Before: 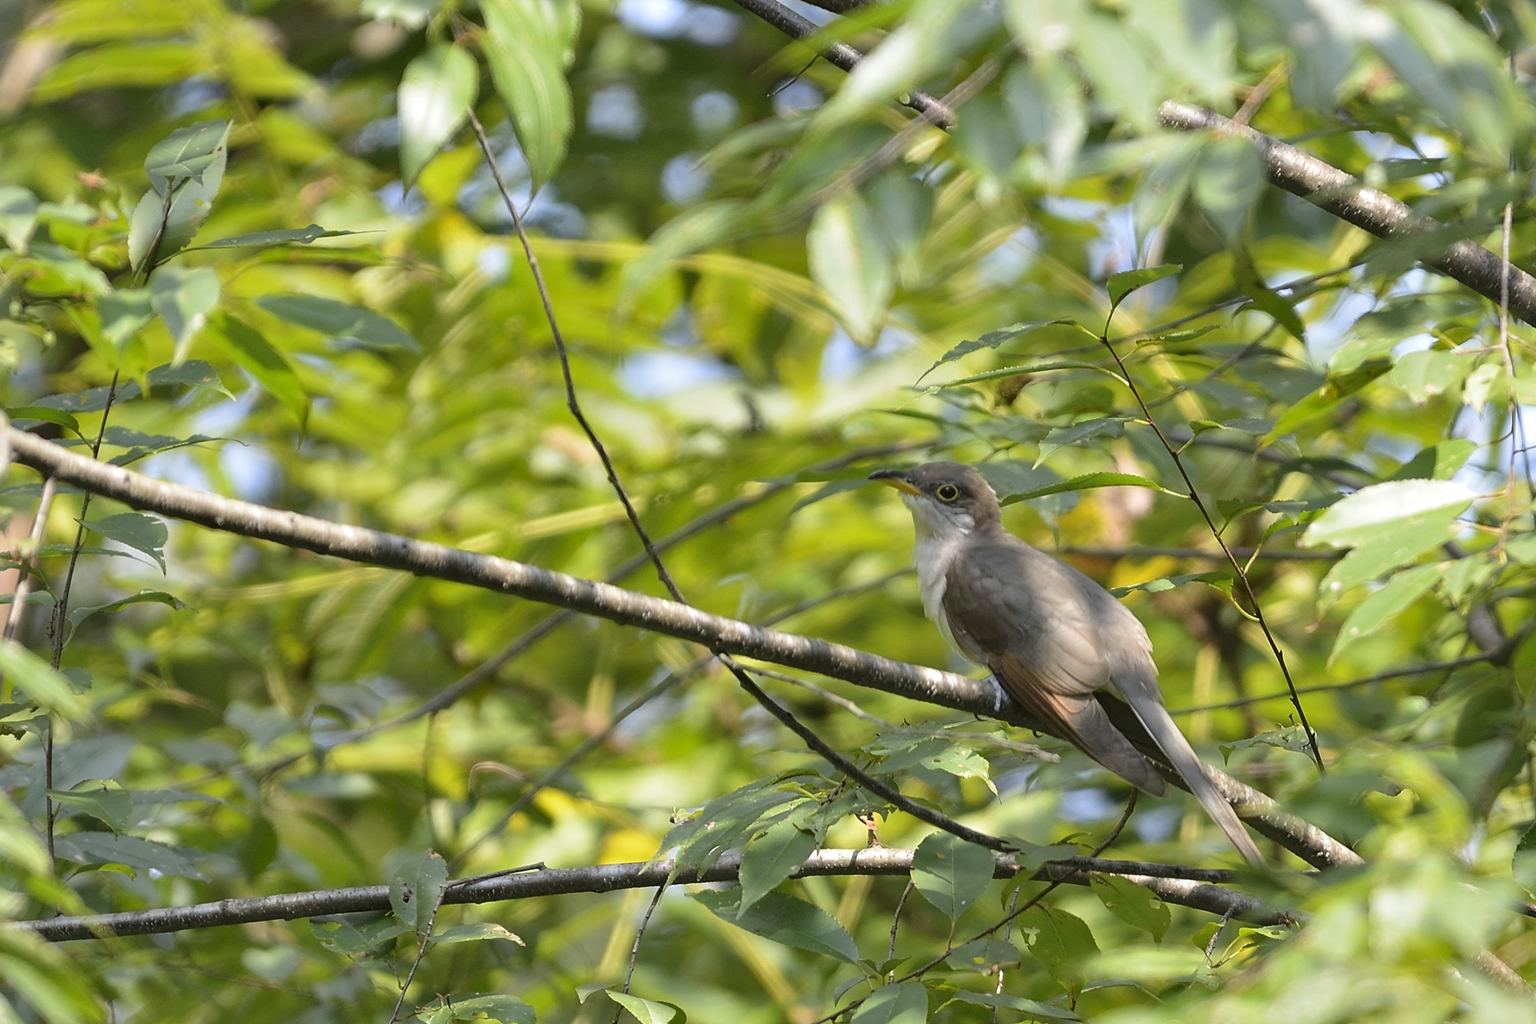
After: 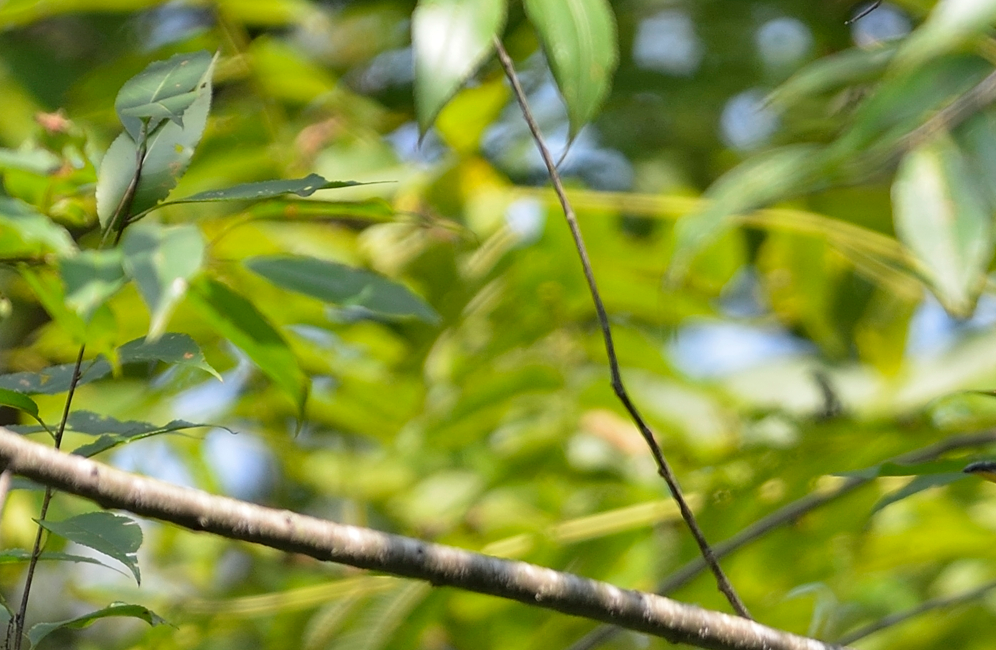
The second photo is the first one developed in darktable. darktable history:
crop and rotate: left 3.053%, top 7.479%, right 41.6%, bottom 38.34%
shadows and highlights: soften with gaussian
